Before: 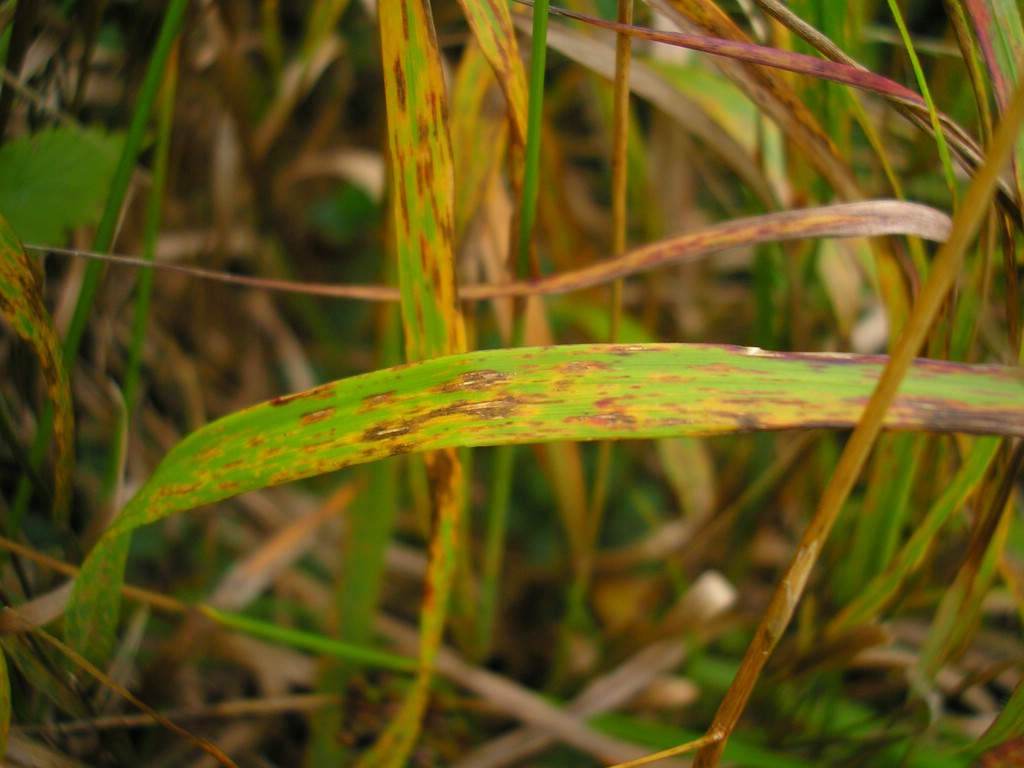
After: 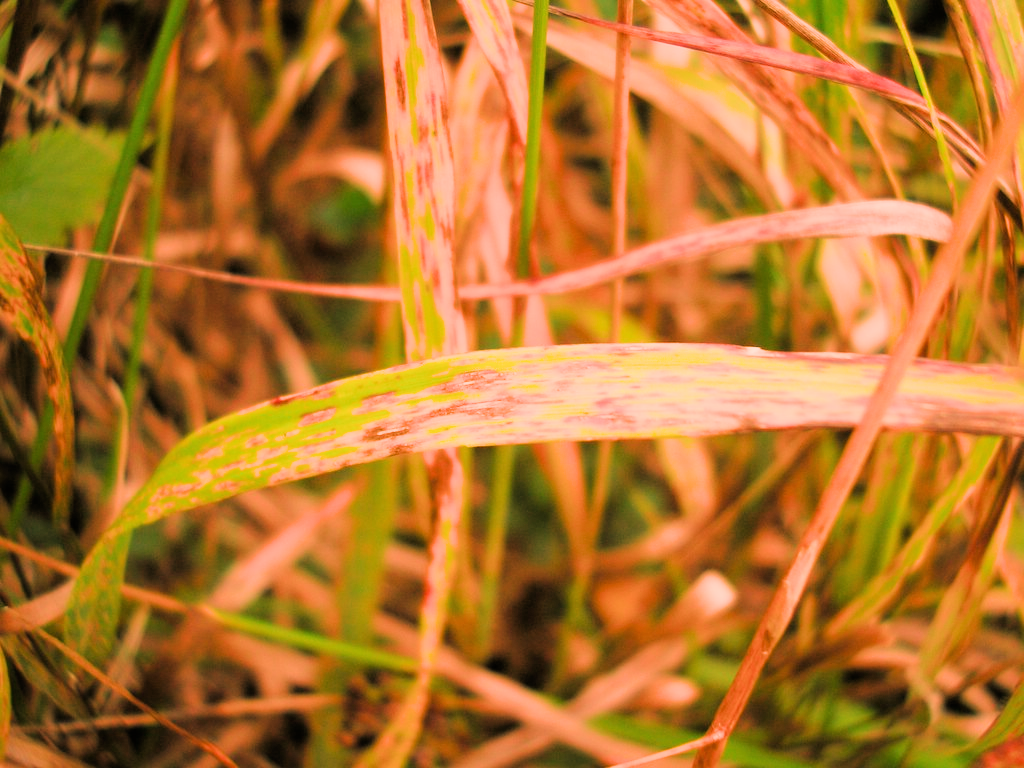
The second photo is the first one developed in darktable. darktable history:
exposure: black level correction 0, exposure 1.2 EV, compensate highlight preservation false
filmic rgb: black relative exposure -7.65 EV, white relative exposure 4.56 EV, hardness 3.61, contrast 1.106
white balance: red 1.467, blue 0.684
